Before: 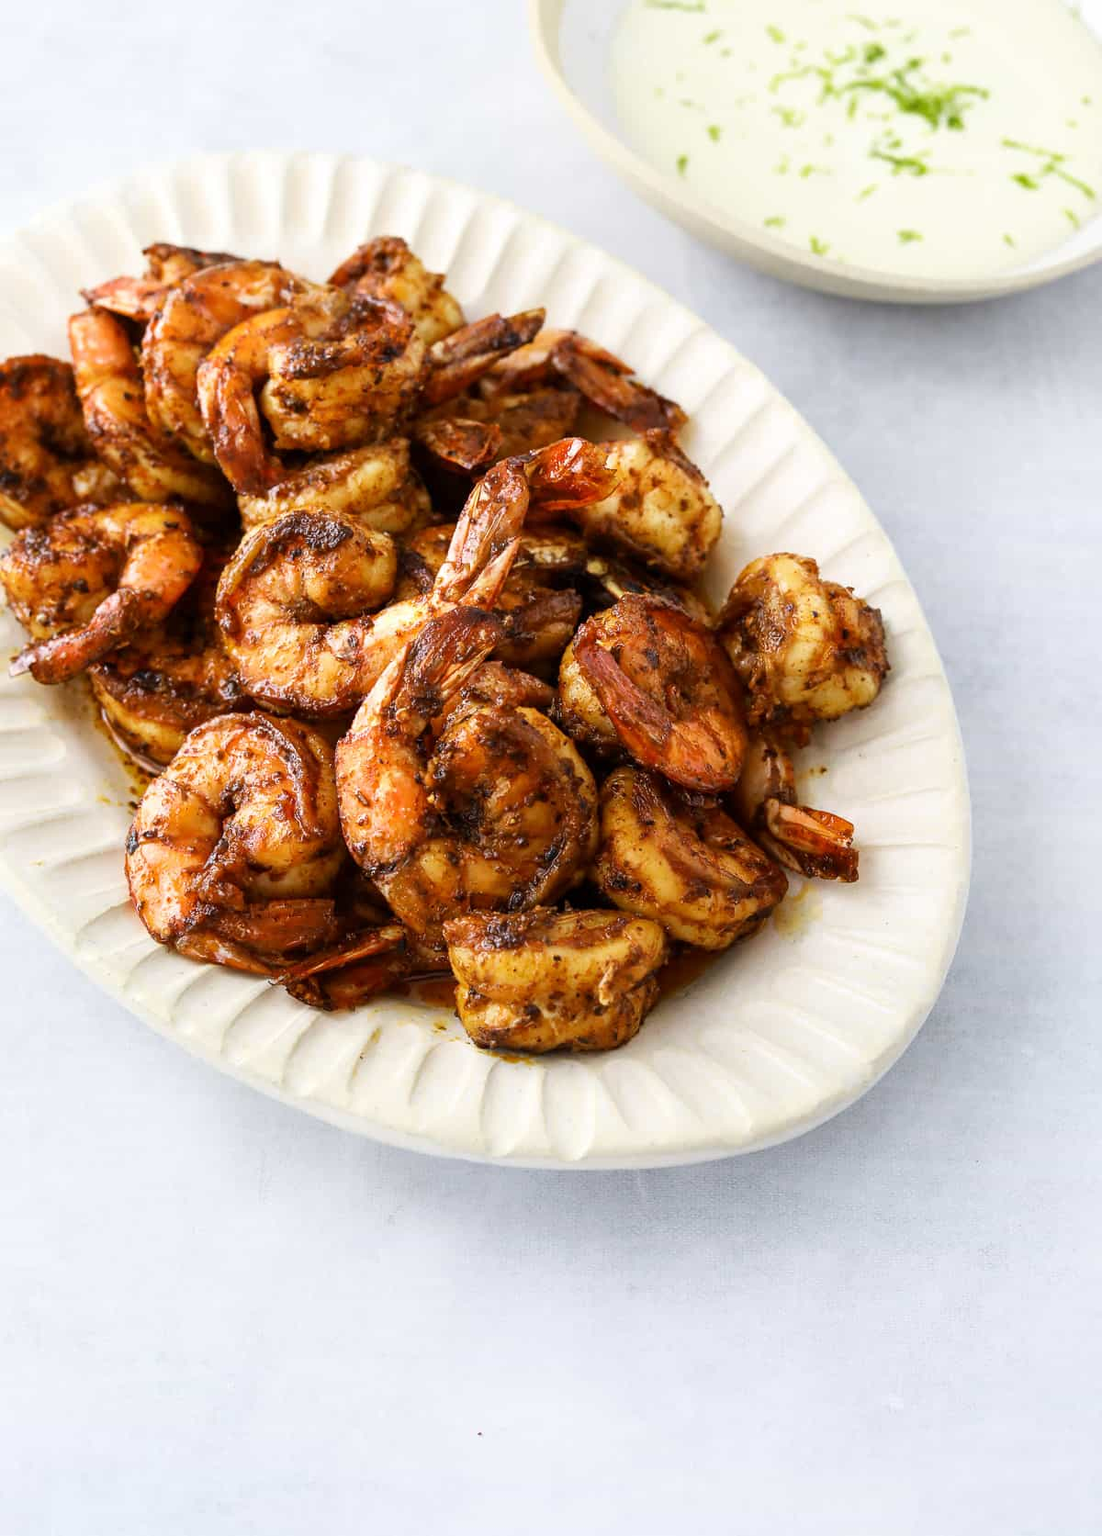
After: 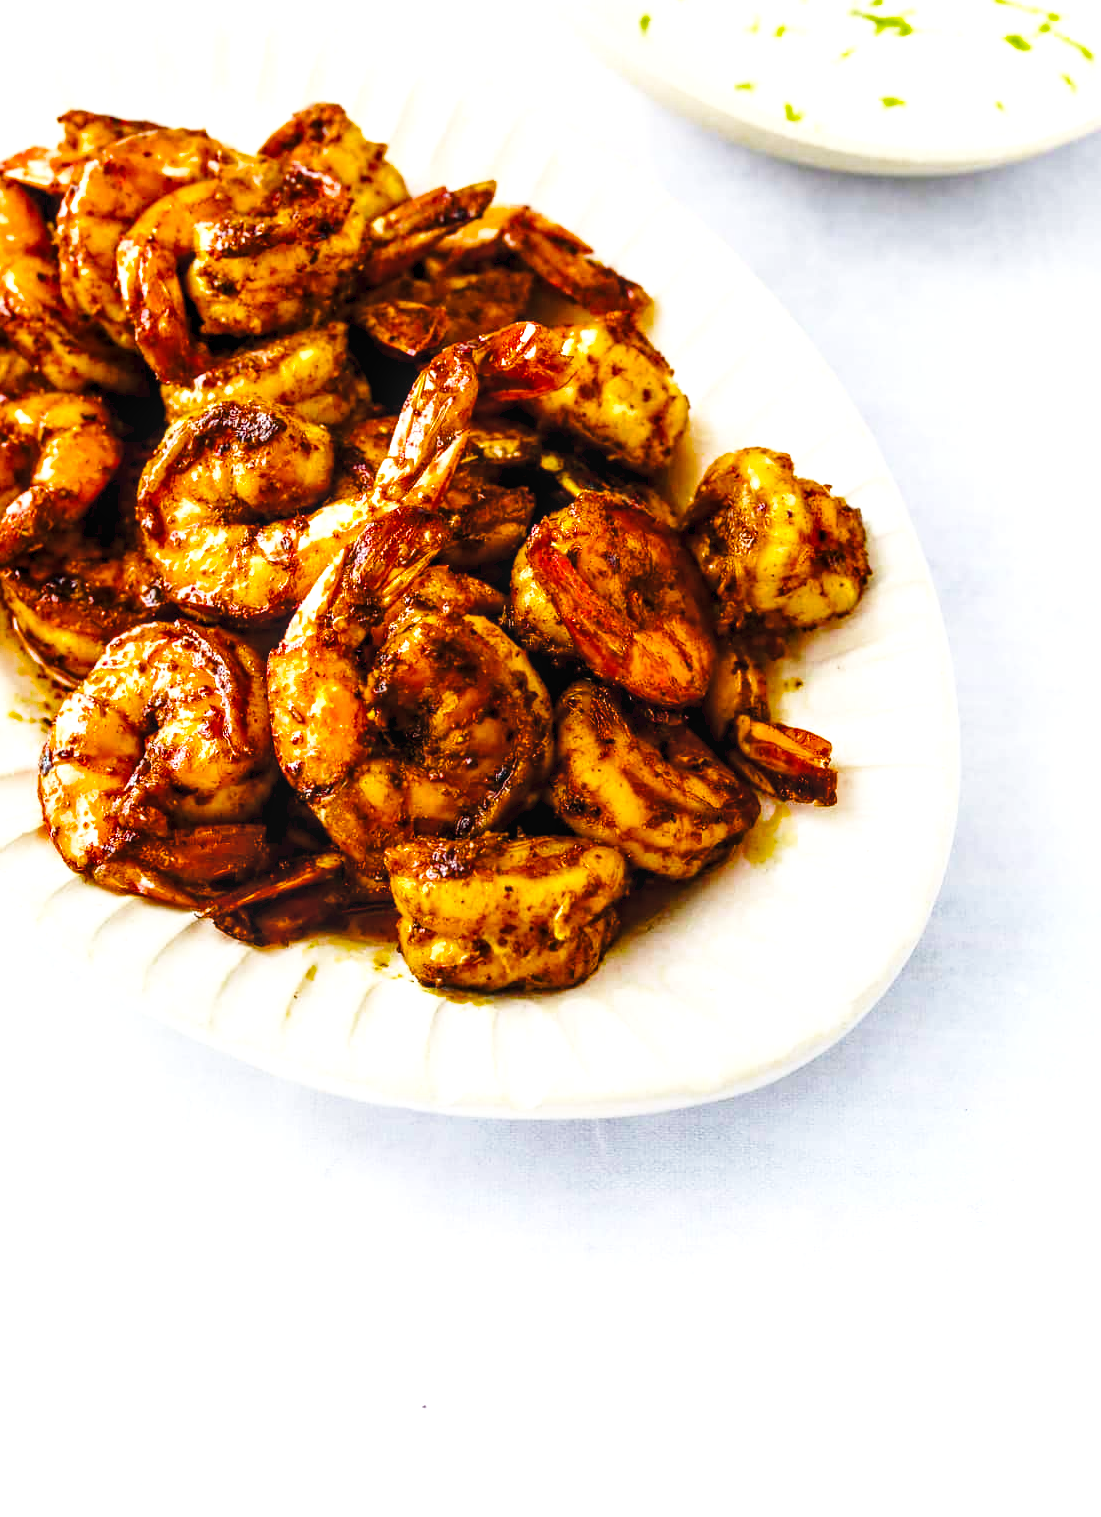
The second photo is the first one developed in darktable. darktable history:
base curve: curves: ch0 [(0, 0) (0.028, 0.03) (0.121, 0.232) (0.46, 0.748) (0.859, 0.968) (1, 1)], preserve colors none
crop and rotate: left 8.18%, top 9.277%
local contrast: on, module defaults
color balance rgb: global offset › luminance -0.474%, perceptual saturation grading › global saturation 35.2%, perceptual brilliance grading › global brilliance -0.666%, perceptual brilliance grading › highlights -1.743%, perceptual brilliance grading › mid-tones -1.316%, perceptual brilliance grading › shadows -0.604%, global vibrance 16.262%, saturation formula JzAzBz (2021)
levels: levels [0, 0.476, 0.951]
